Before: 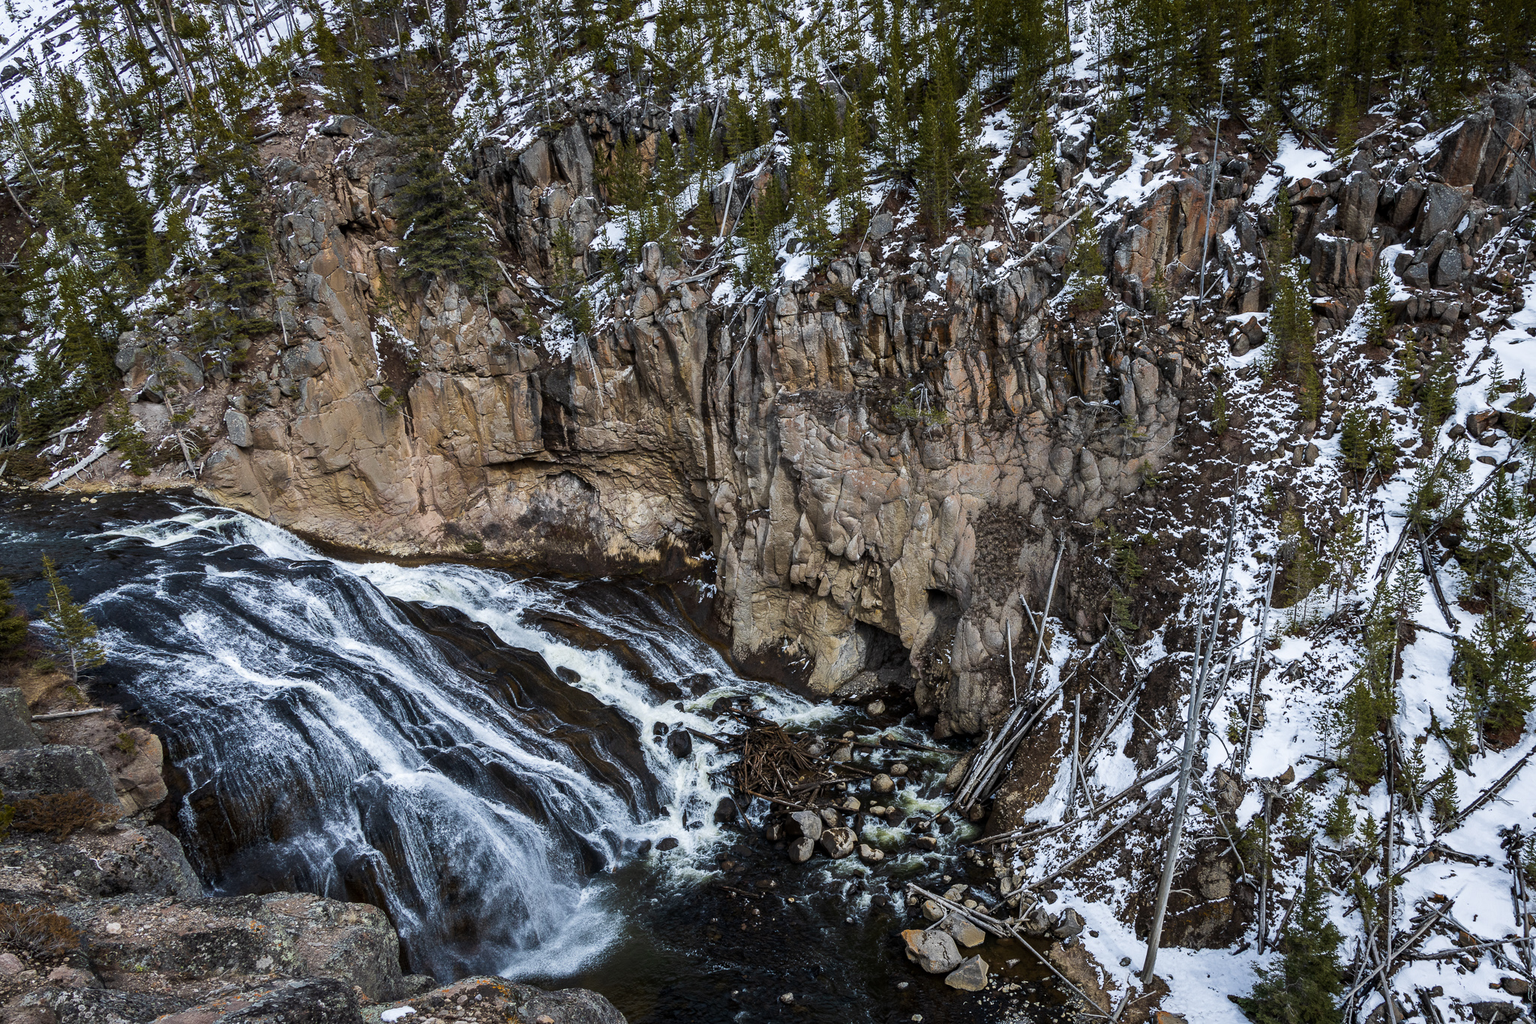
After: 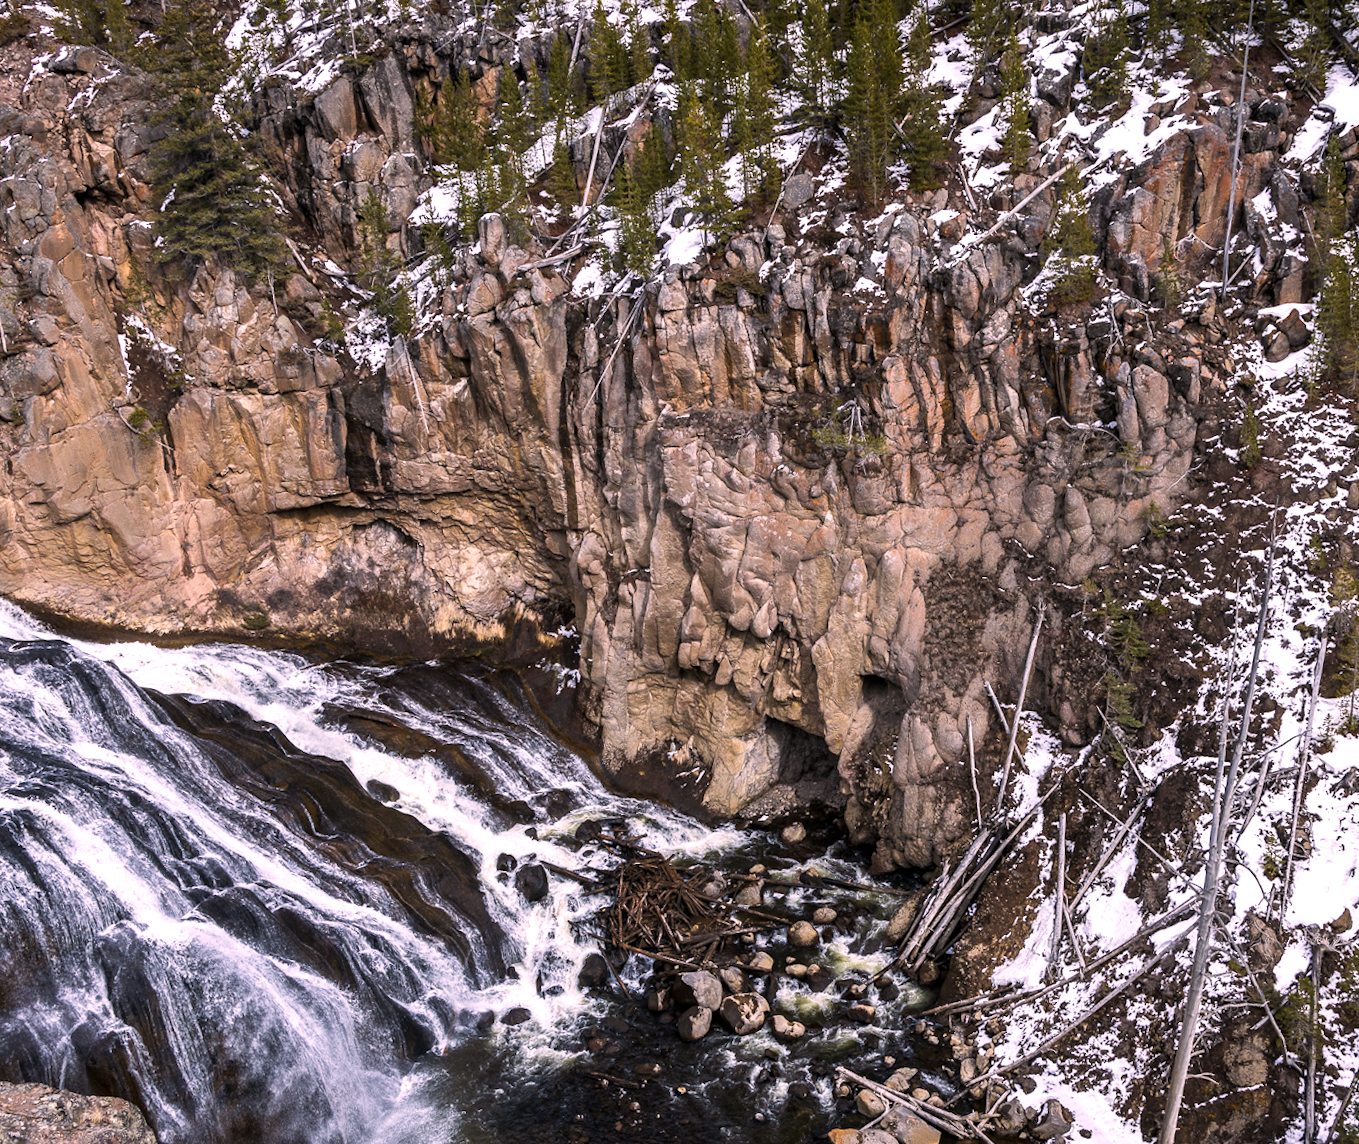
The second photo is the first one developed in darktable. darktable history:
exposure: exposure 0.515 EV, compensate highlight preservation false
color correction: highlights a* 14.52, highlights b* 4.84
crop and rotate: angle -3.27°, left 14.277%, top 0.028%, right 10.766%, bottom 0.028%
rotate and perspective: rotation -3.52°, crop left 0.036, crop right 0.964, crop top 0.081, crop bottom 0.919
